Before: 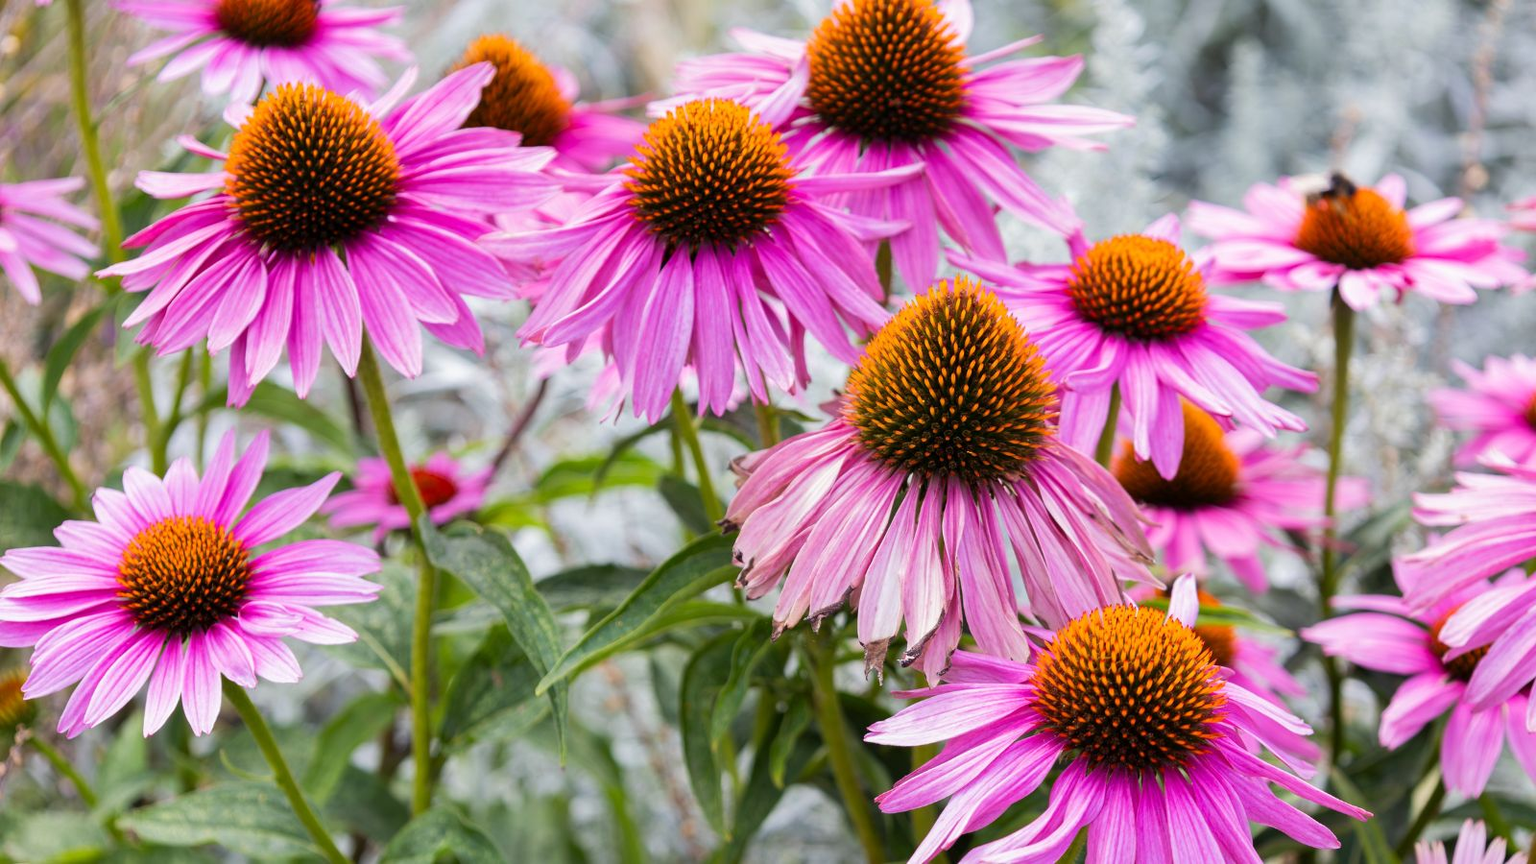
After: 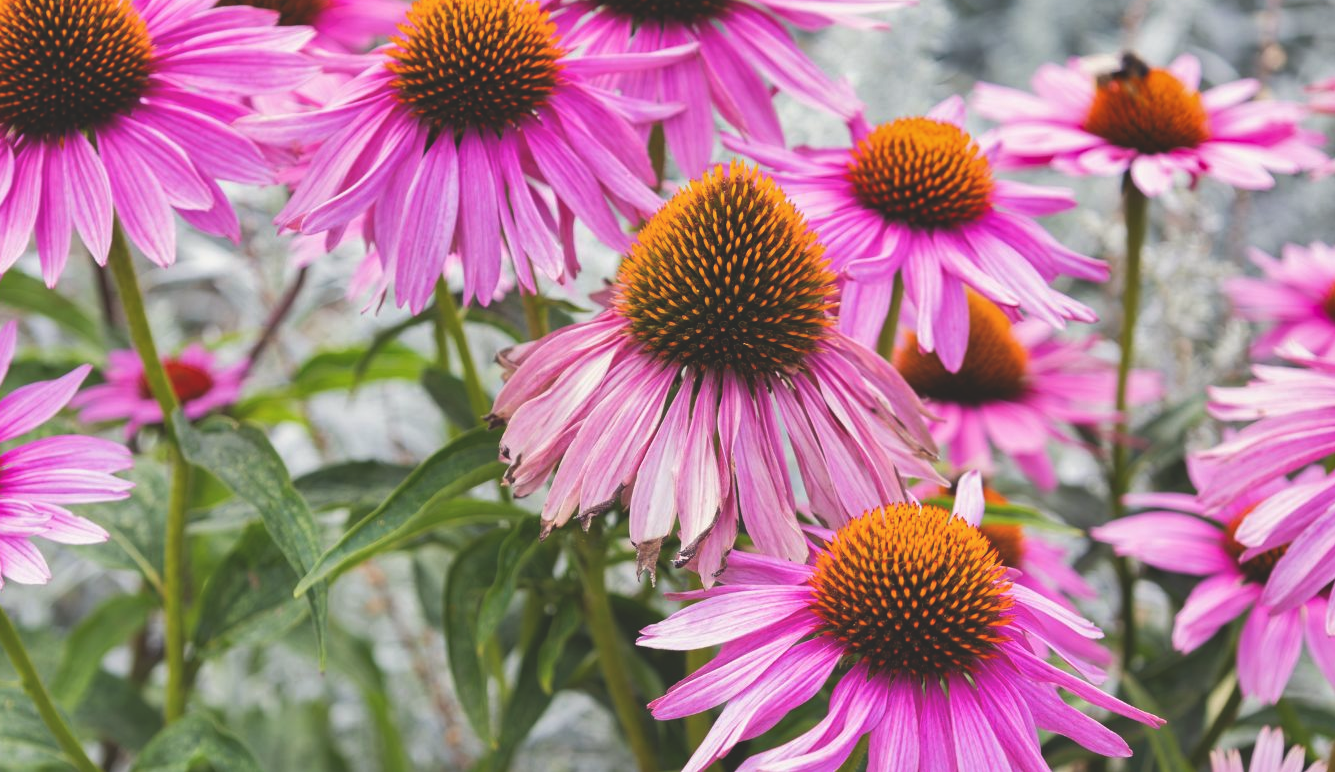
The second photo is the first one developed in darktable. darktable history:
exposure: black level correction -0.022, exposure -0.038 EV, compensate exposure bias true, compensate highlight preservation false
crop: left 16.523%, top 14.163%
color correction: highlights b* 2.96
shadows and highlights: white point adjustment 0.031, highlights color adjustment 49.1%, soften with gaussian
